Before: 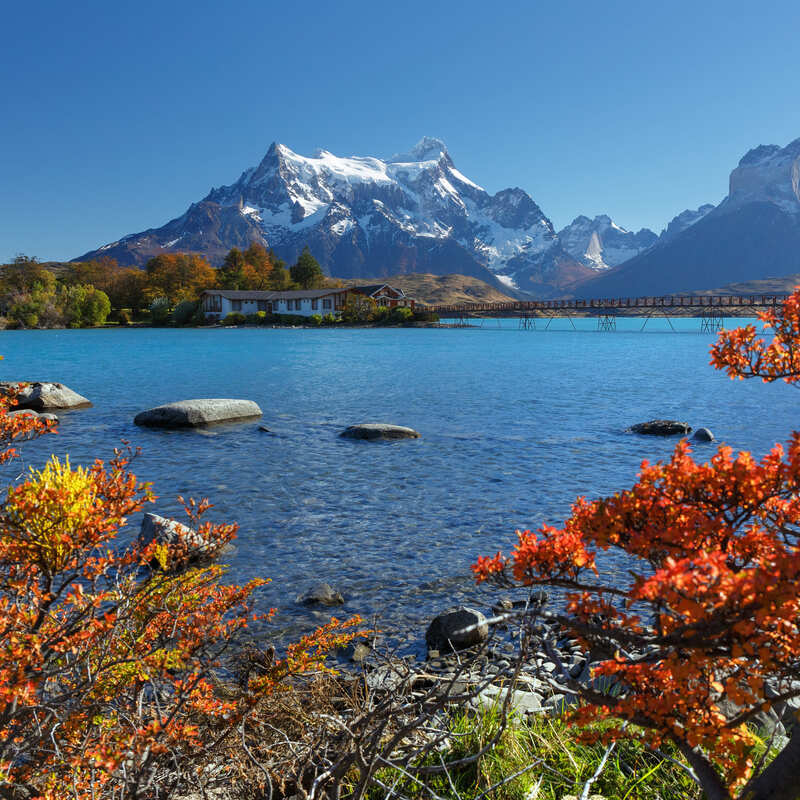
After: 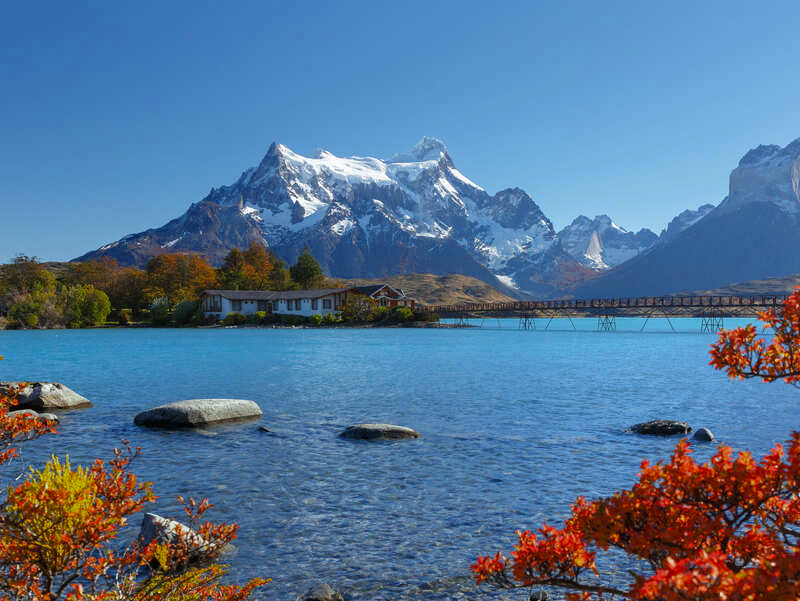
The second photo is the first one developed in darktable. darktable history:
crop: bottom 24.844%
color zones: curves: ch0 [(0.27, 0.396) (0.563, 0.504) (0.75, 0.5) (0.787, 0.307)]
